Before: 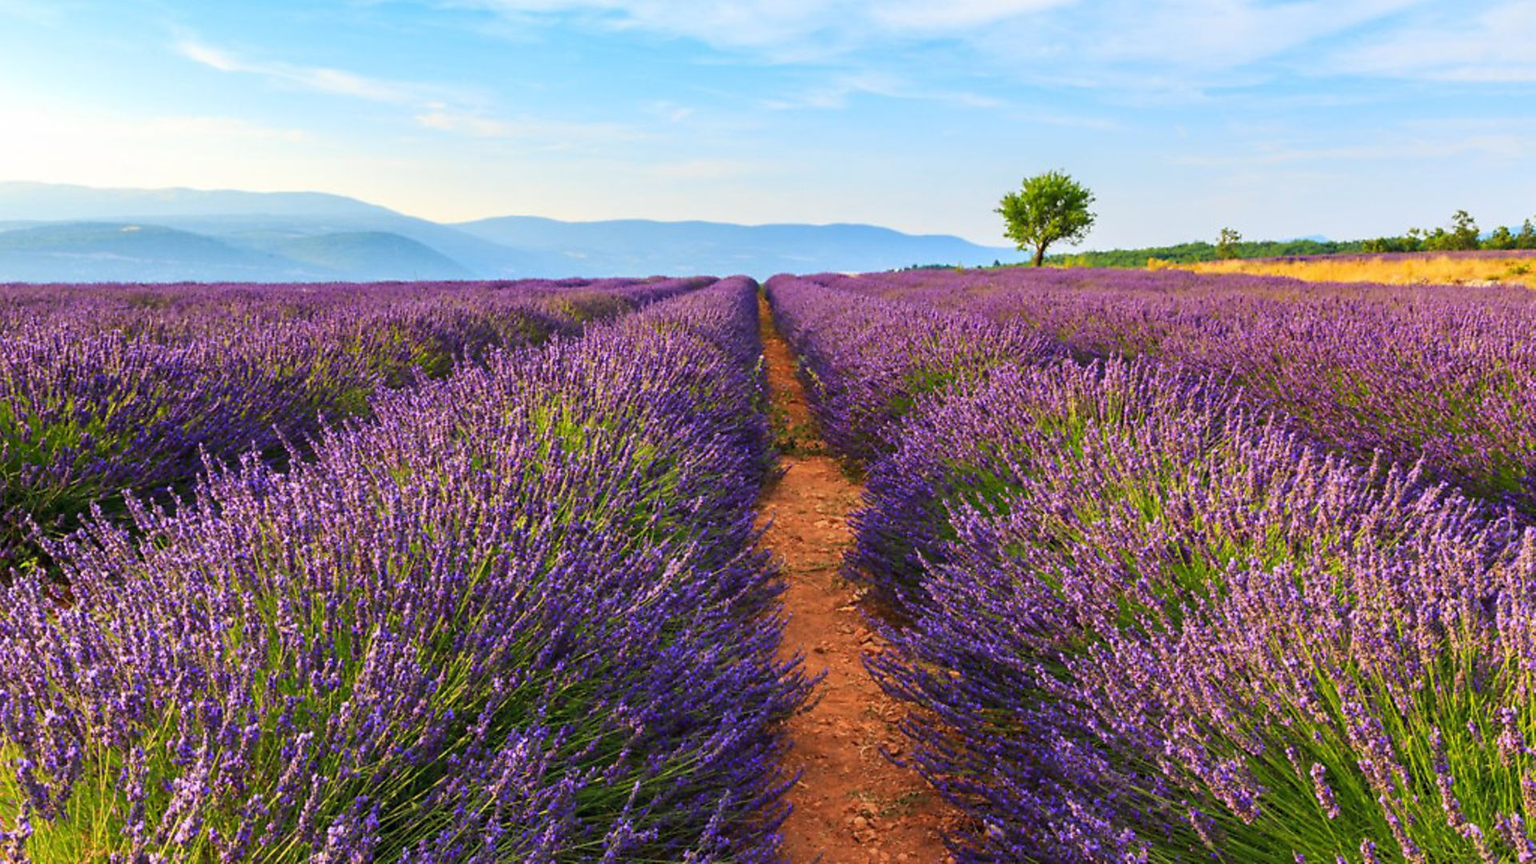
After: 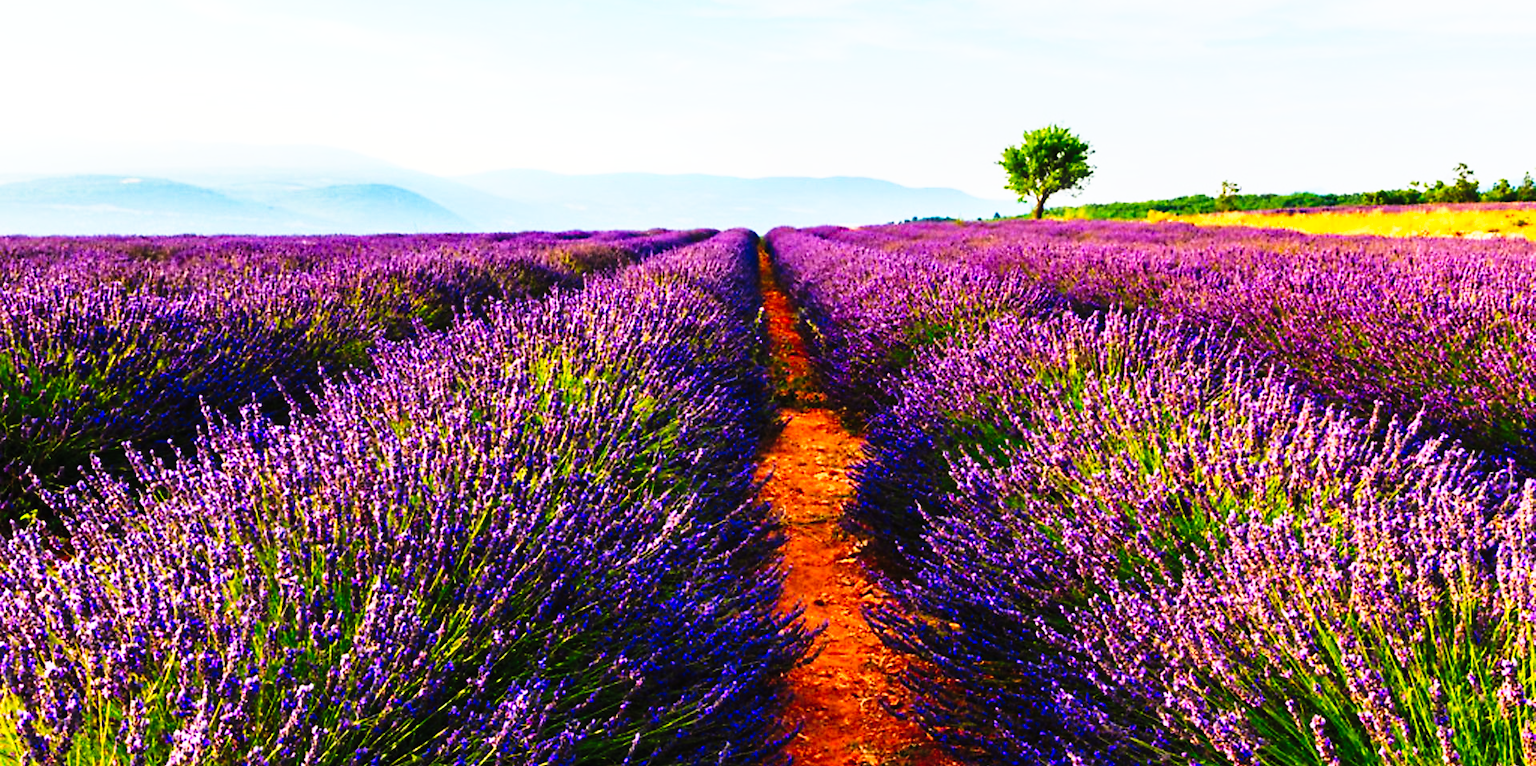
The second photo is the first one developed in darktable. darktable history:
exposure: black level correction -0.001, exposure 0.08 EV, compensate highlight preservation false
crop and rotate: top 5.609%, bottom 5.609%
tone curve: curves: ch0 [(0, 0) (0.003, 0.002) (0.011, 0.005) (0.025, 0.011) (0.044, 0.017) (0.069, 0.021) (0.1, 0.027) (0.136, 0.035) (0.177, 0.05) (0.224, 0.076) (0.277, 0.126) (0.335, 0.212) (0.399, 0.333) (0.468, 0.473) (0.543, 0.627) (0.623, 0.784) (0.709, 0.9) (0.801, 0.963) (0.898, 0.988) (1, 1)], preserve colors none
bloom: size 3%, threshold 100%, strength 0%
